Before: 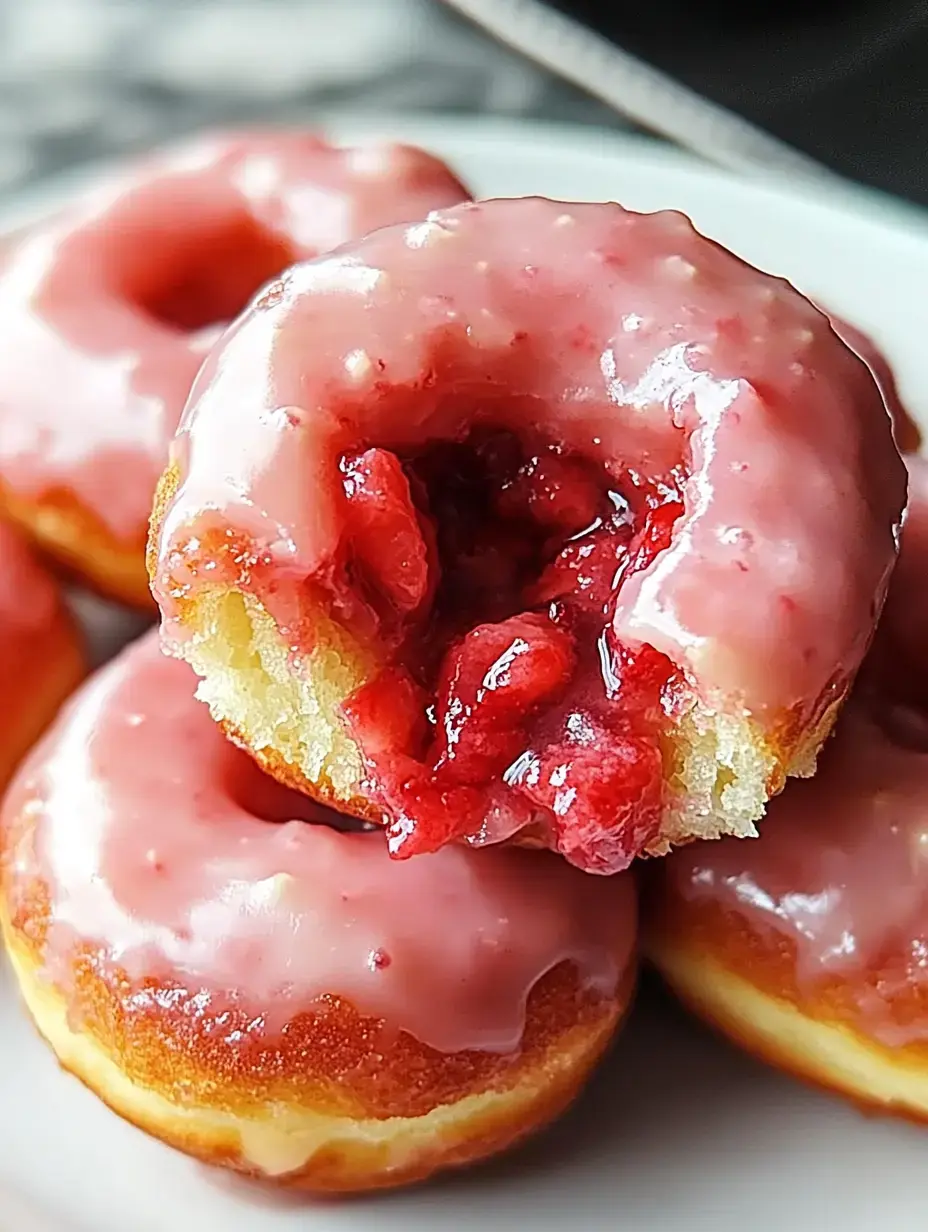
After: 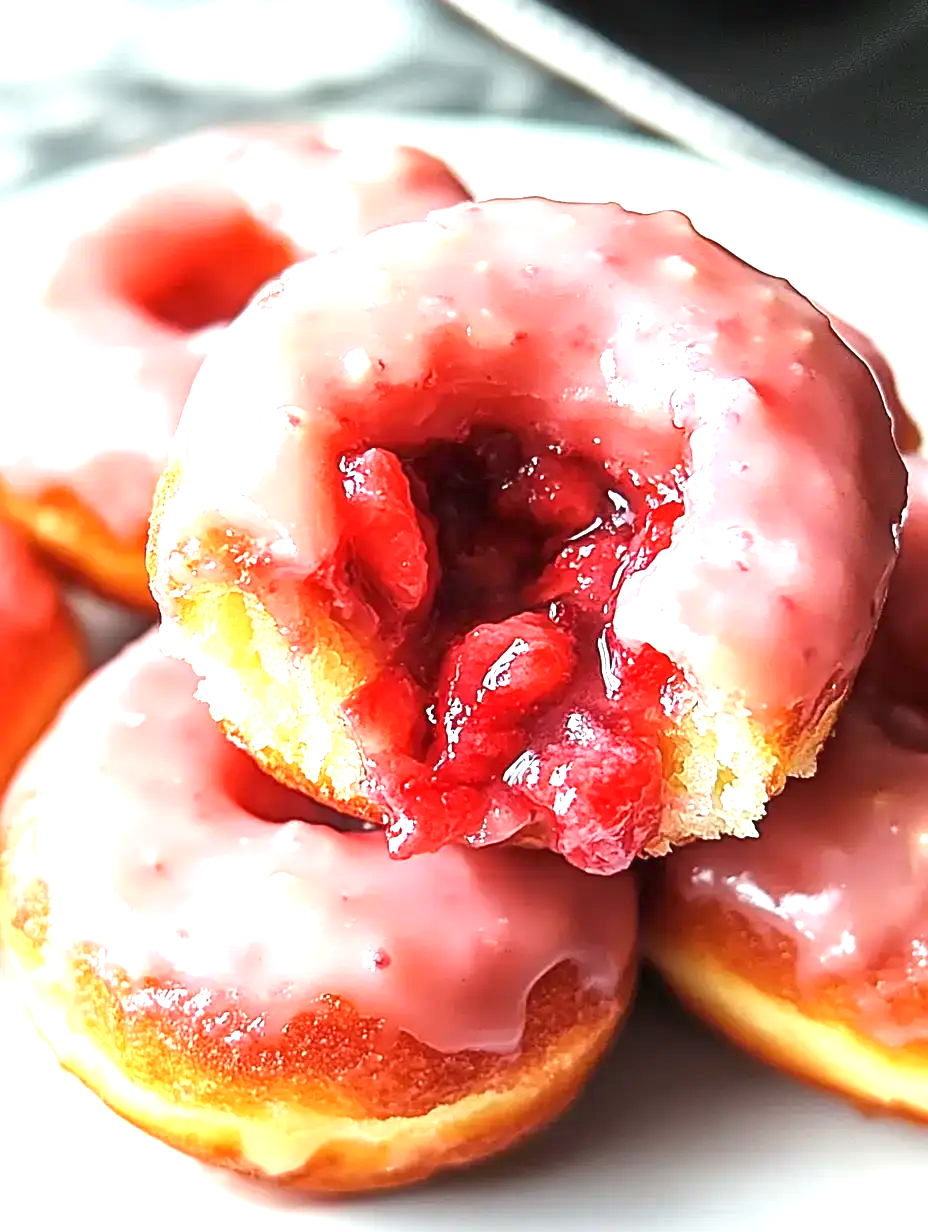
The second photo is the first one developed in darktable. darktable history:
exposure: black level correction 0, exposure 1.099 EV, compensate highlight preservation false
